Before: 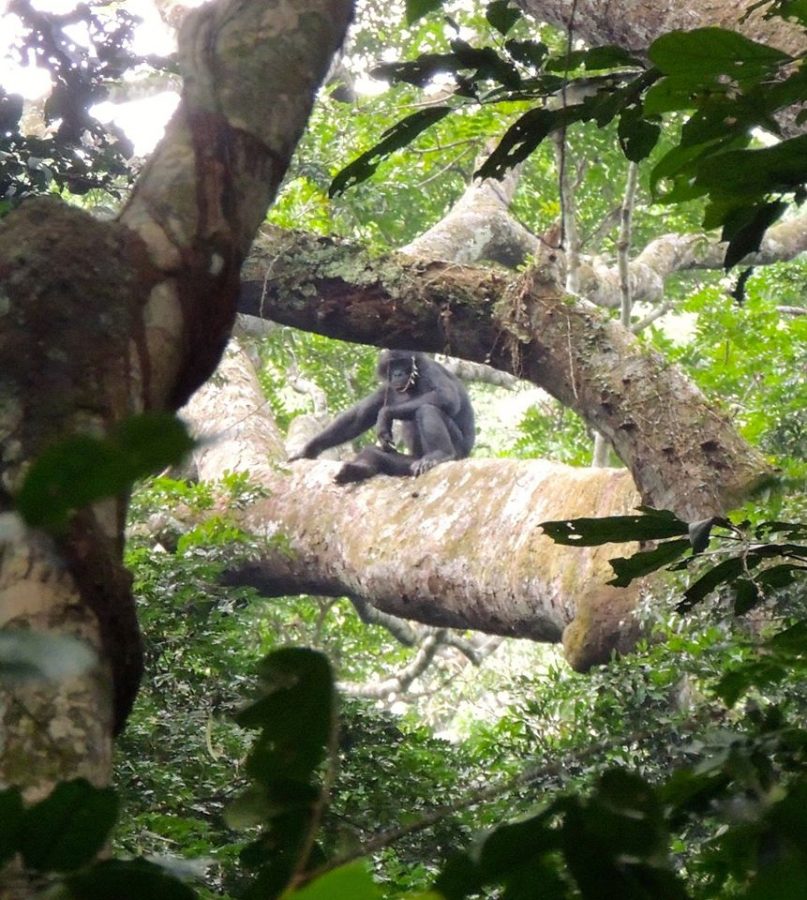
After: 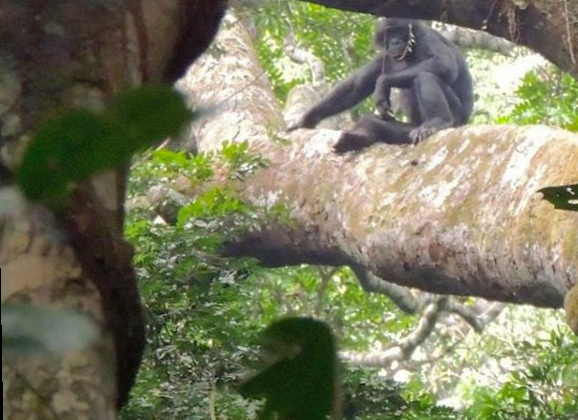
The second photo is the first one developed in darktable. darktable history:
crop: top 36.498%, right 27.964%, bottom 14.995%
rotate and perspective: rotation -1°, crop left 0.011, crop right 0.989, crop top 0.025, crop bottom 0.975
shadows and highlights: on, module defaults
